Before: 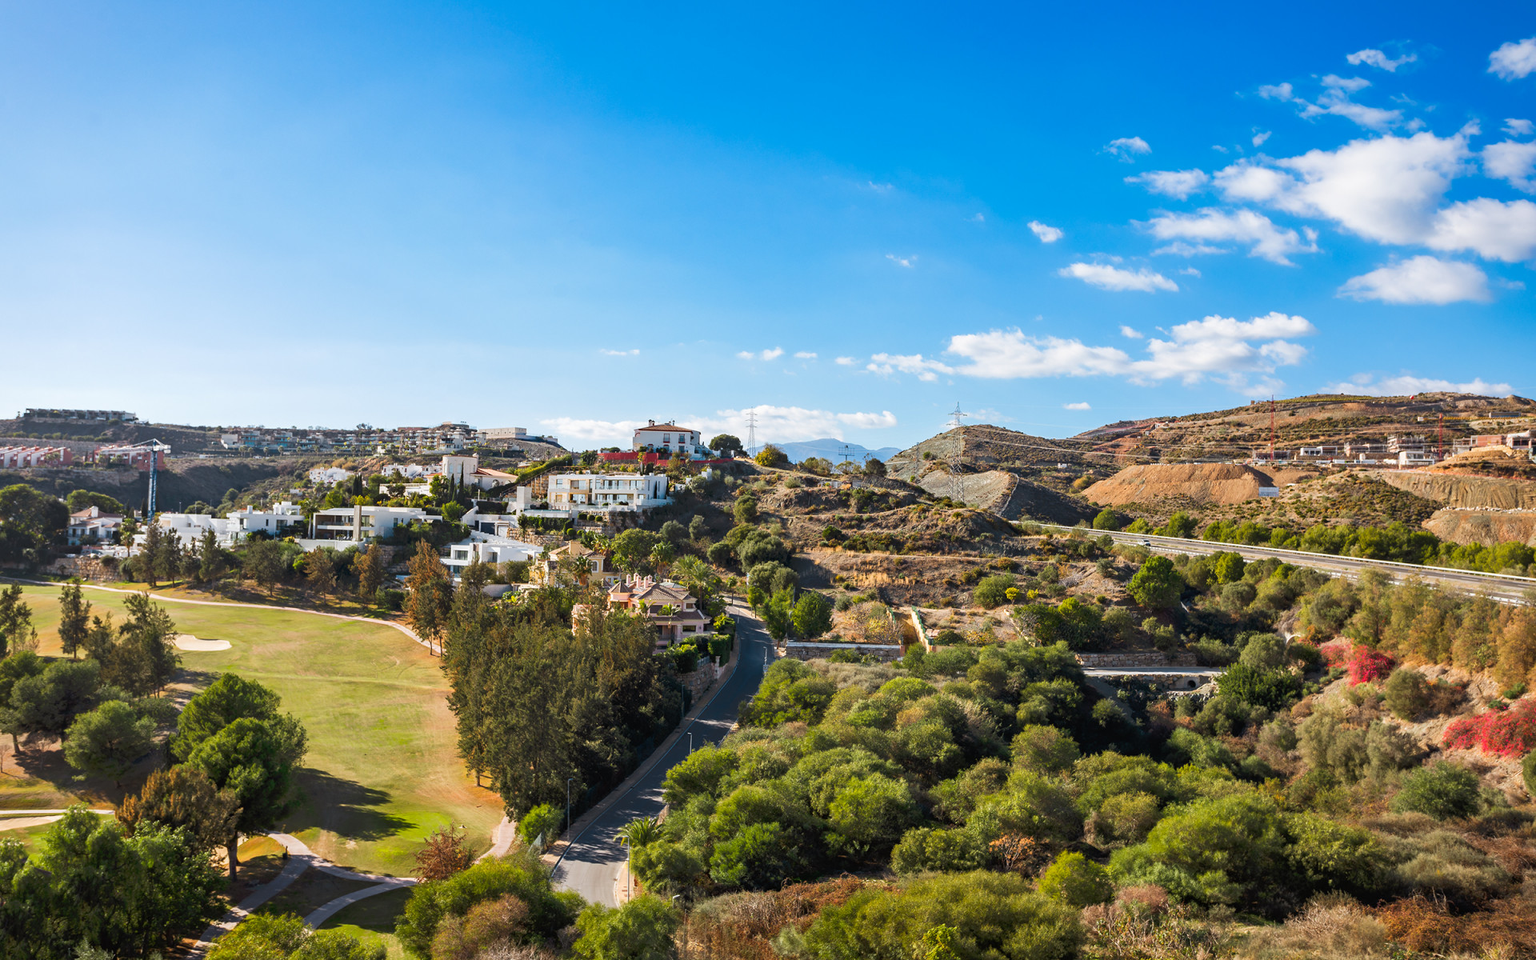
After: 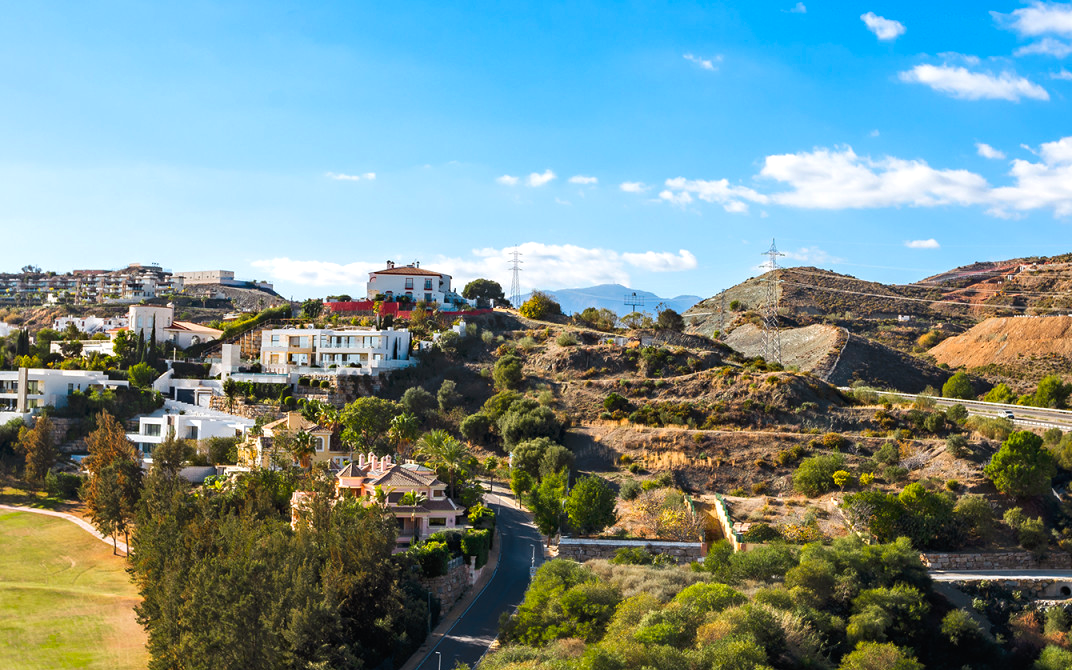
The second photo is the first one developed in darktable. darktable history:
crop and rotate: left 22.13%, top 22.054%, right 22.026%, bottom 22.102%
color balance: contrast 8.5%, output saturation 105%
